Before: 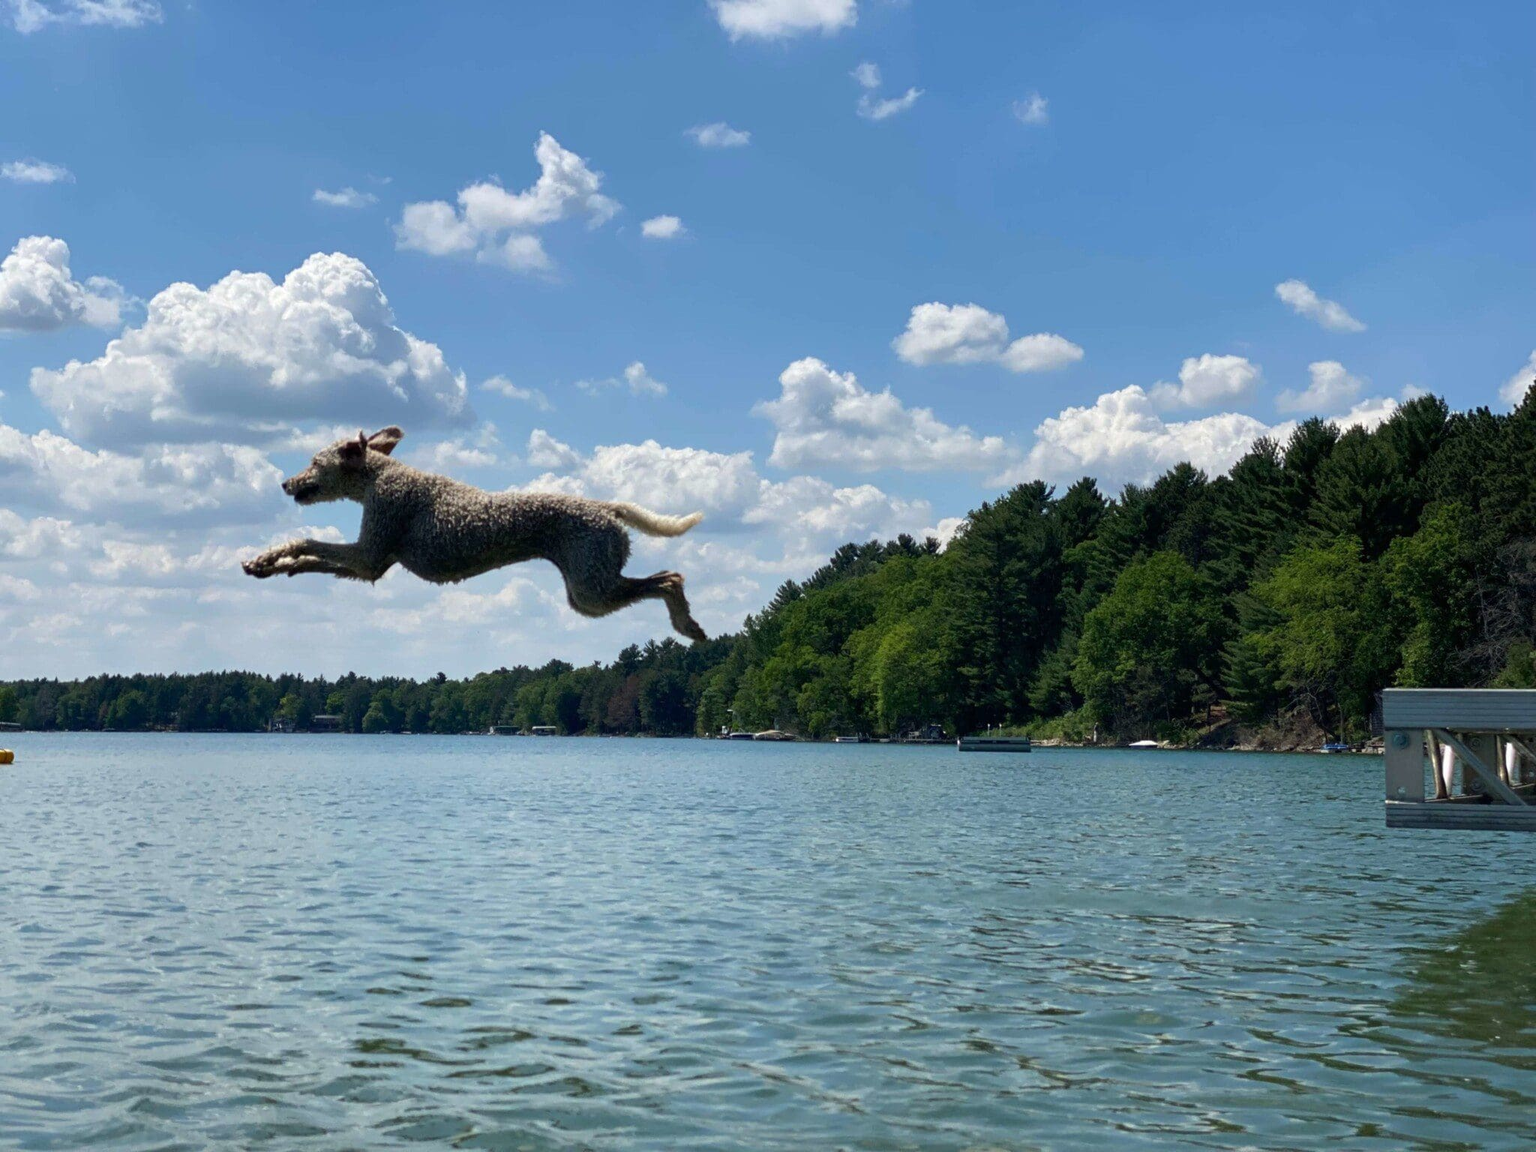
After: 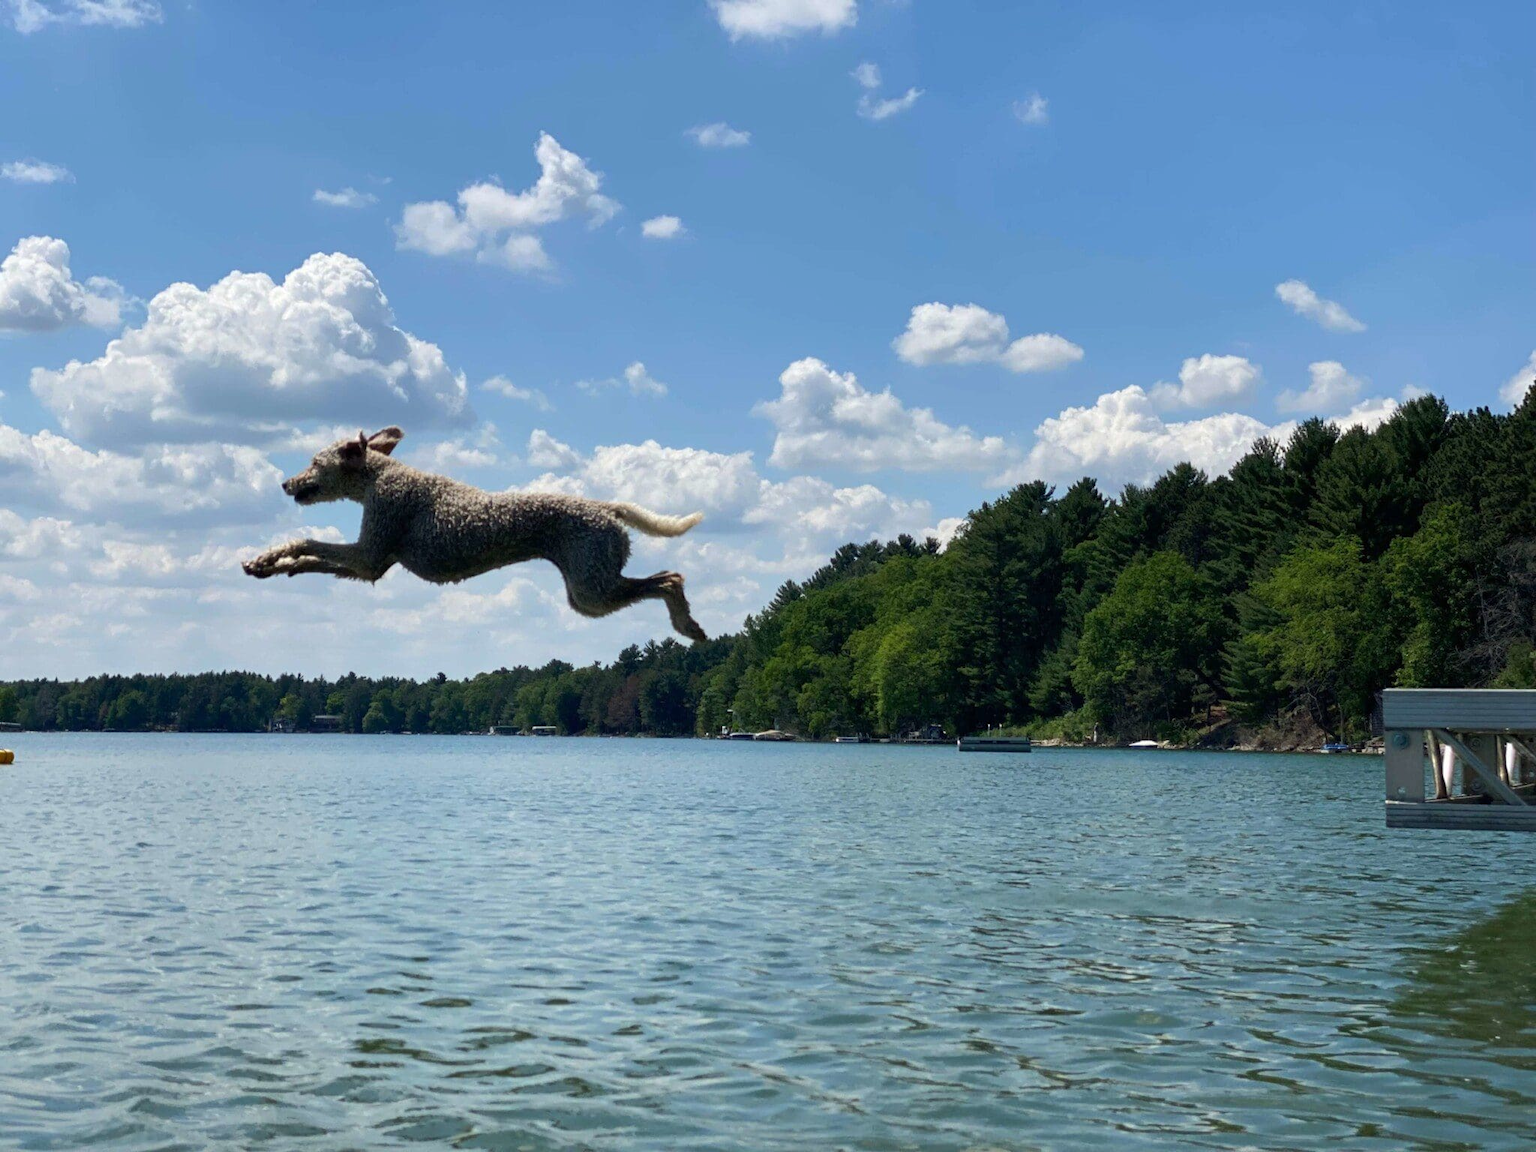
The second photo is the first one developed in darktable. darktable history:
tone curve: curves: ch0 [(0, 0) (0.003, 0.003) (0.011, 0.011) (0.025, 0.025) (0.044, 0.044) (0.069, 0.069) (0.1, 0.099) (0.136, 0.135) (0.177, 0.177) (0.224, 0.224) (0.277, 0.276) (0.335, 0.334) (0.399, 0.398) (0.468, 0.467) (0.543, 0.565) (0.623, 0.641) (0.709, 0.723) (0.801, 0.81) (0.898, 0.902) (1, 1)], color space Lab, independent channels, preserve colors none
